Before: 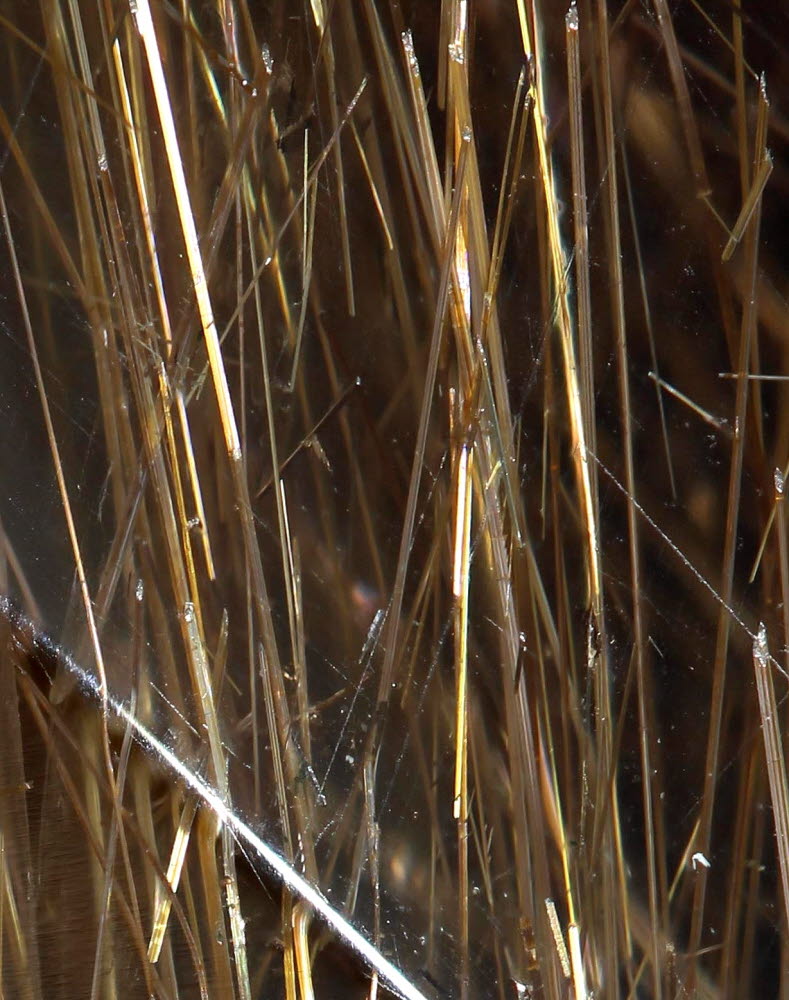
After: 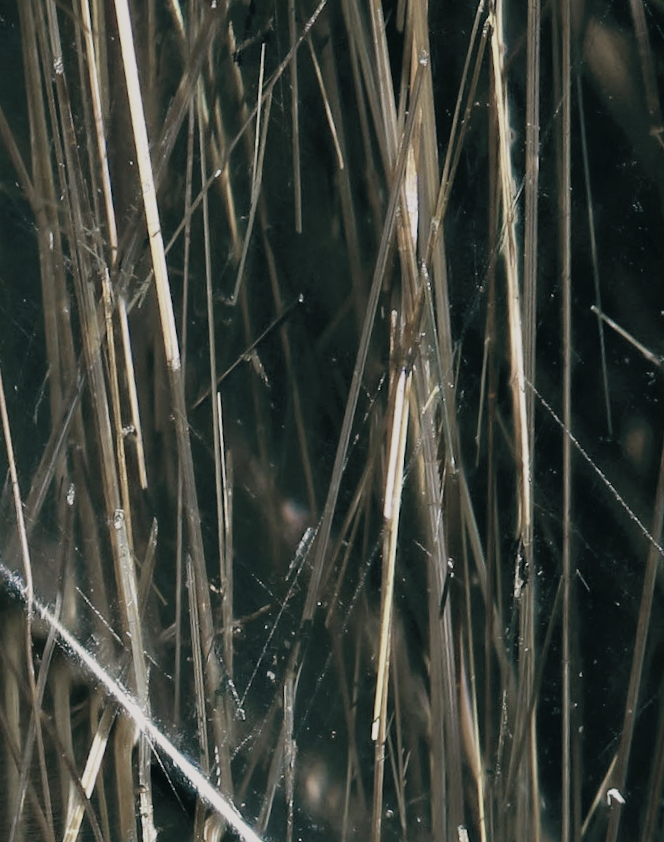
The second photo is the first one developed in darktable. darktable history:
color balance rgb: perceptual saturation grading › global saturation 35%, perceptual saturation grading › highlights -25%, perceptual saturation grading › shadows 25%, global vibrance 10%
crop and rotate: angle -3.27°, left 5.211%, top 5.211%, right 4.607%, bottom 4.607%
shadows and highlights: shadows 25, highlights -25
filmic rgb: hardness 4.17
color zones: curves: ch1 [(0.238, 0.163) (0.476, 0.2) (0.733, 0.322) (0.848, 0.134)]
white balance: red 0.983, blue 1.036
color balance: lift [1.005, 0.99, 1.007, 1.01], gamma [1, 0.979, 1.011, 1.021], gain [0.923, 1.098, 1.025, 0.902], input saturation 90.45%, contrast 7.73%, output saturation 105.91%
